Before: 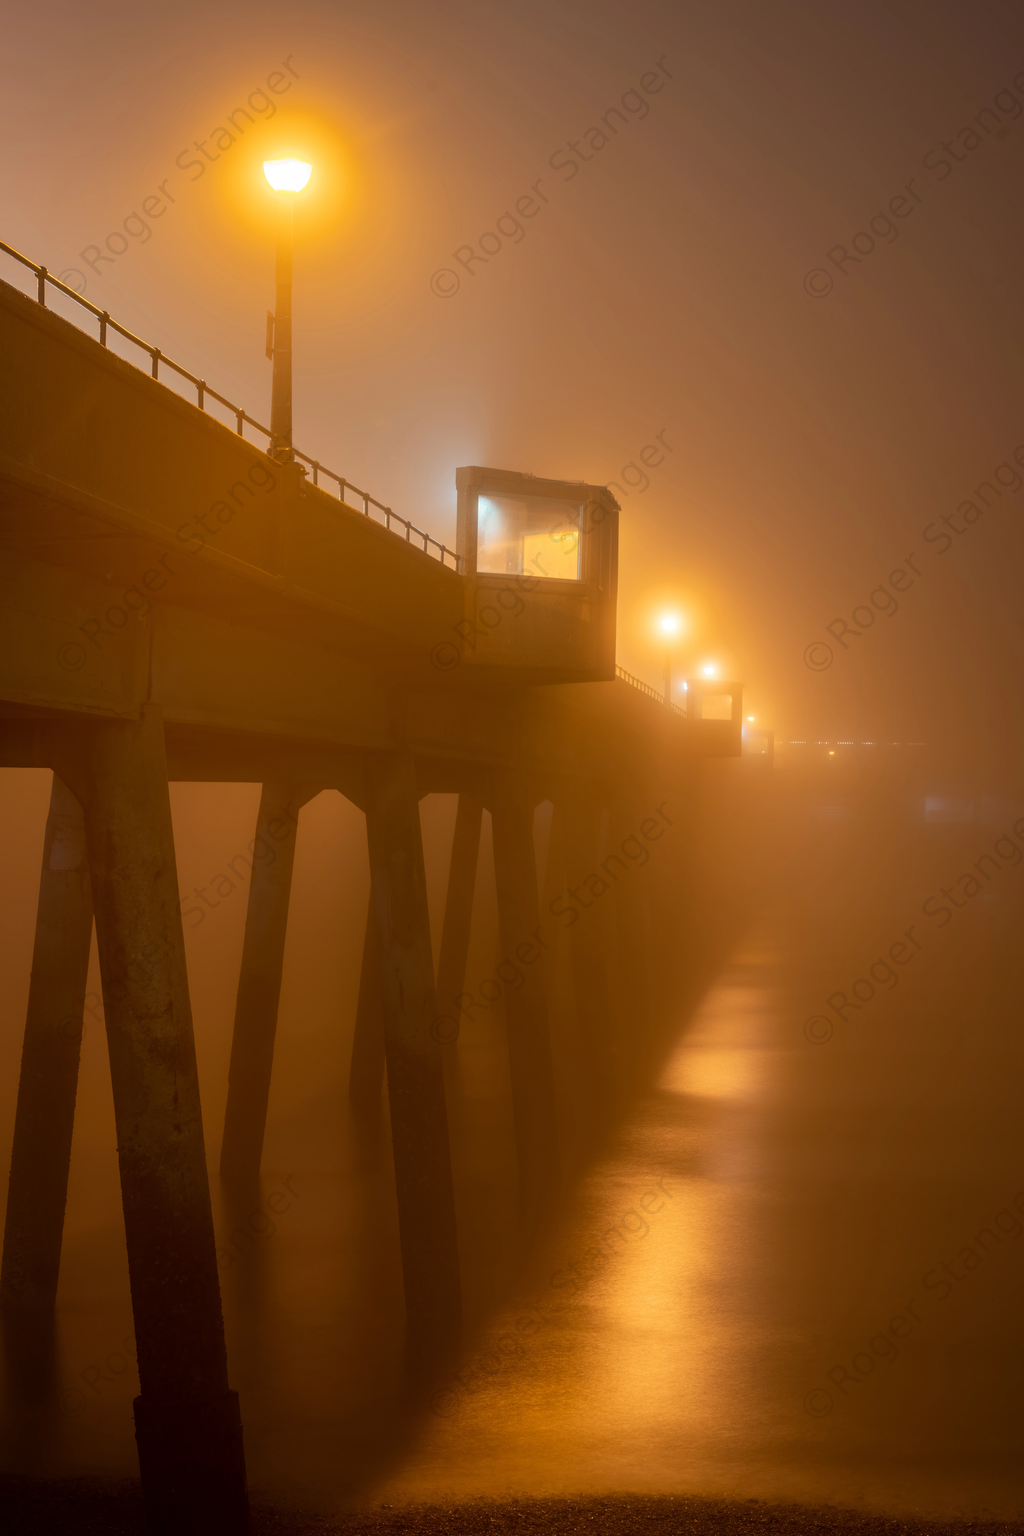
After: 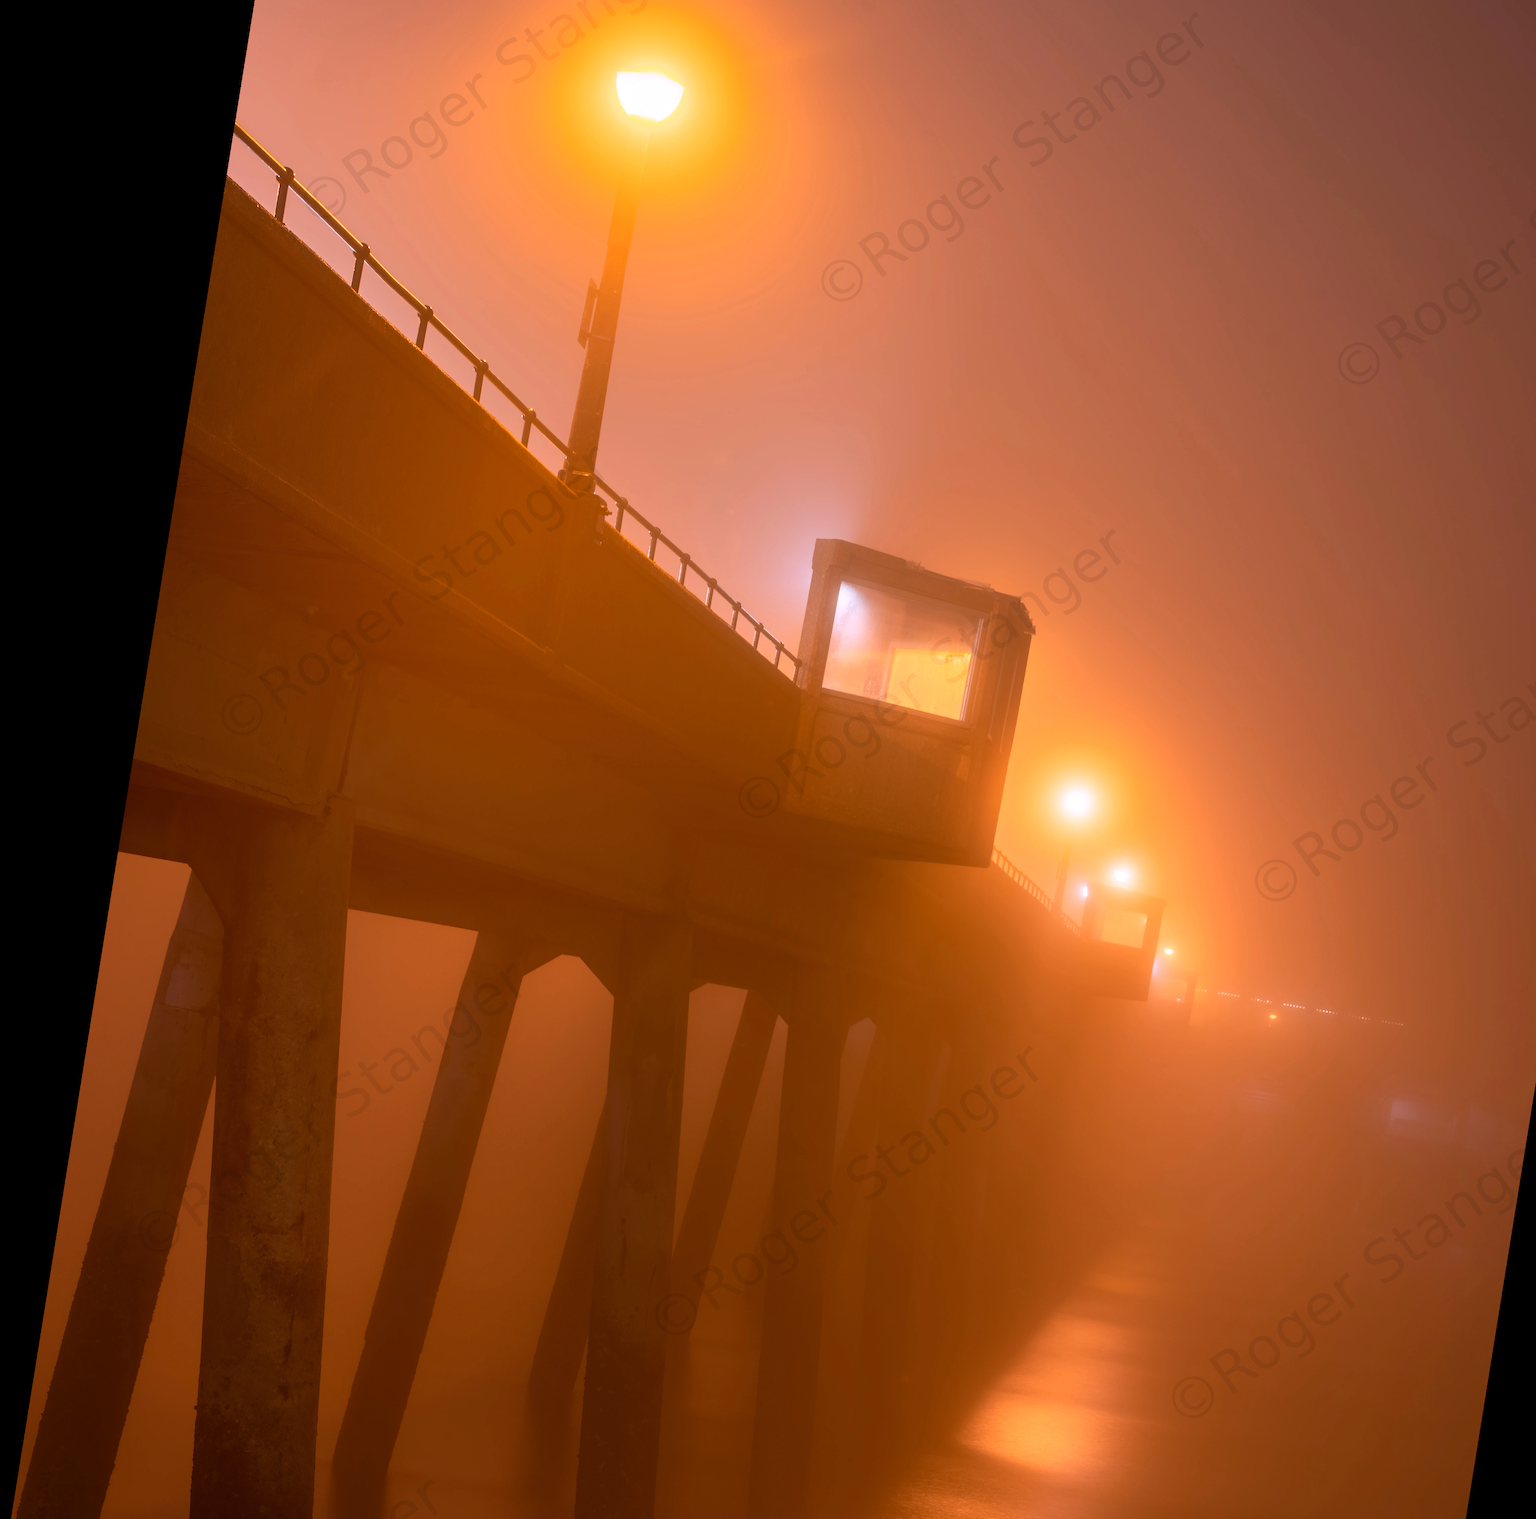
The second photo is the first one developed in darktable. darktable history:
rotate and perspective: rotation 9.12°, automatic cropping off
white balance: red 1.188, blue 1.11
crop: left 3.015%, top 8.969%, right 9.647%, bottom 26.457%
